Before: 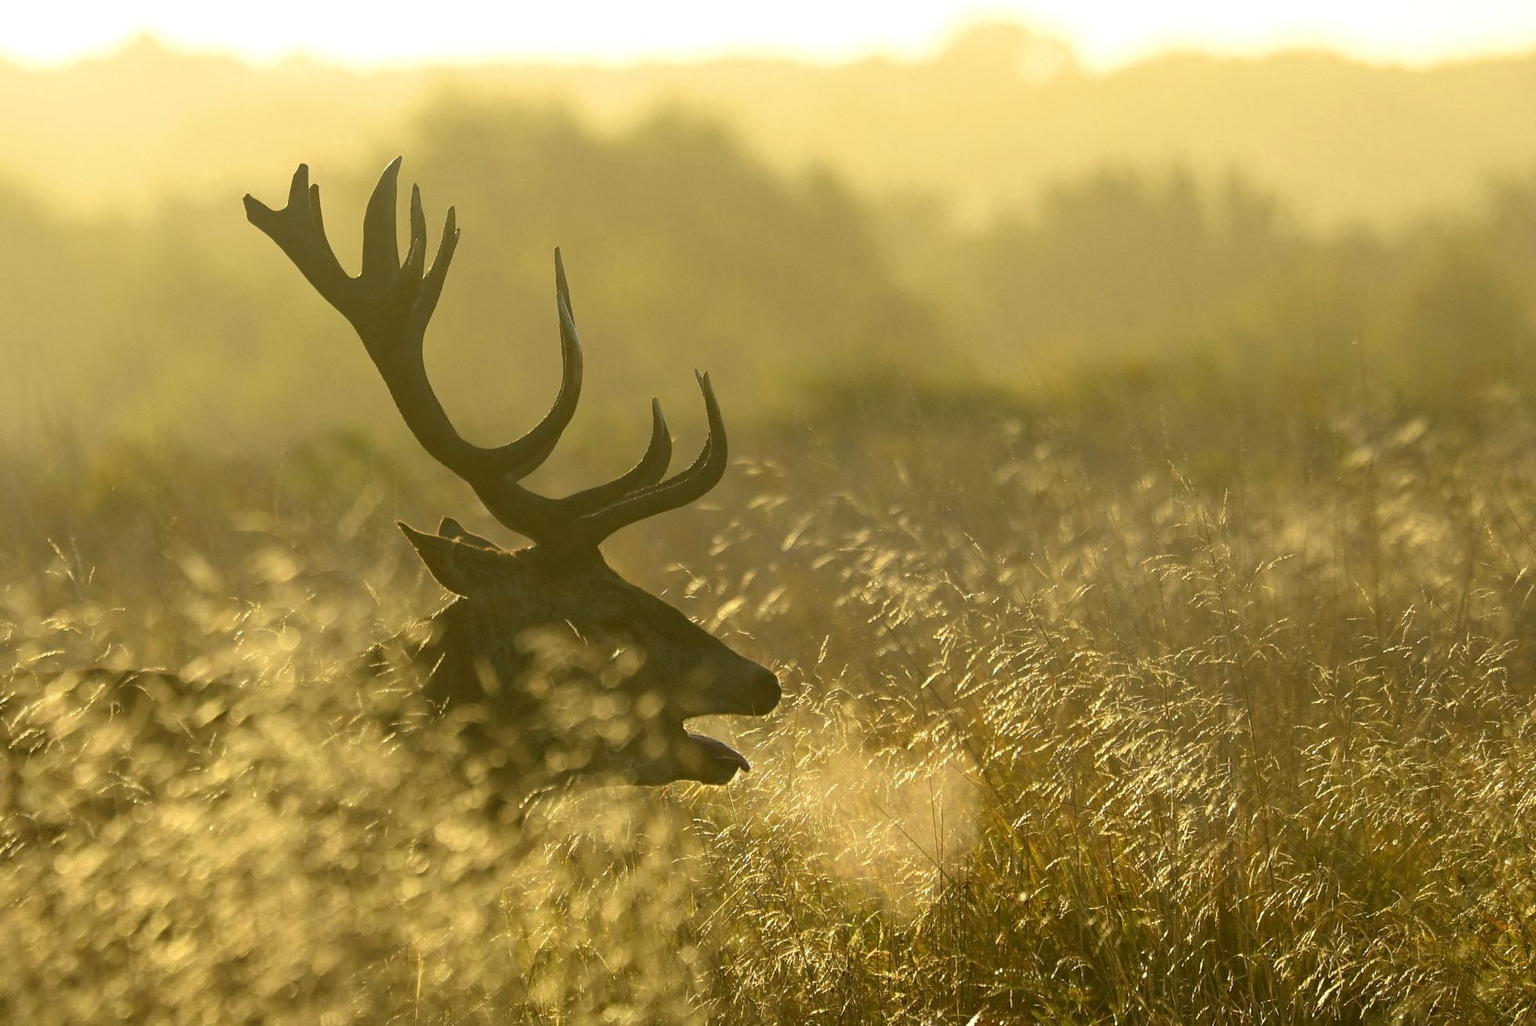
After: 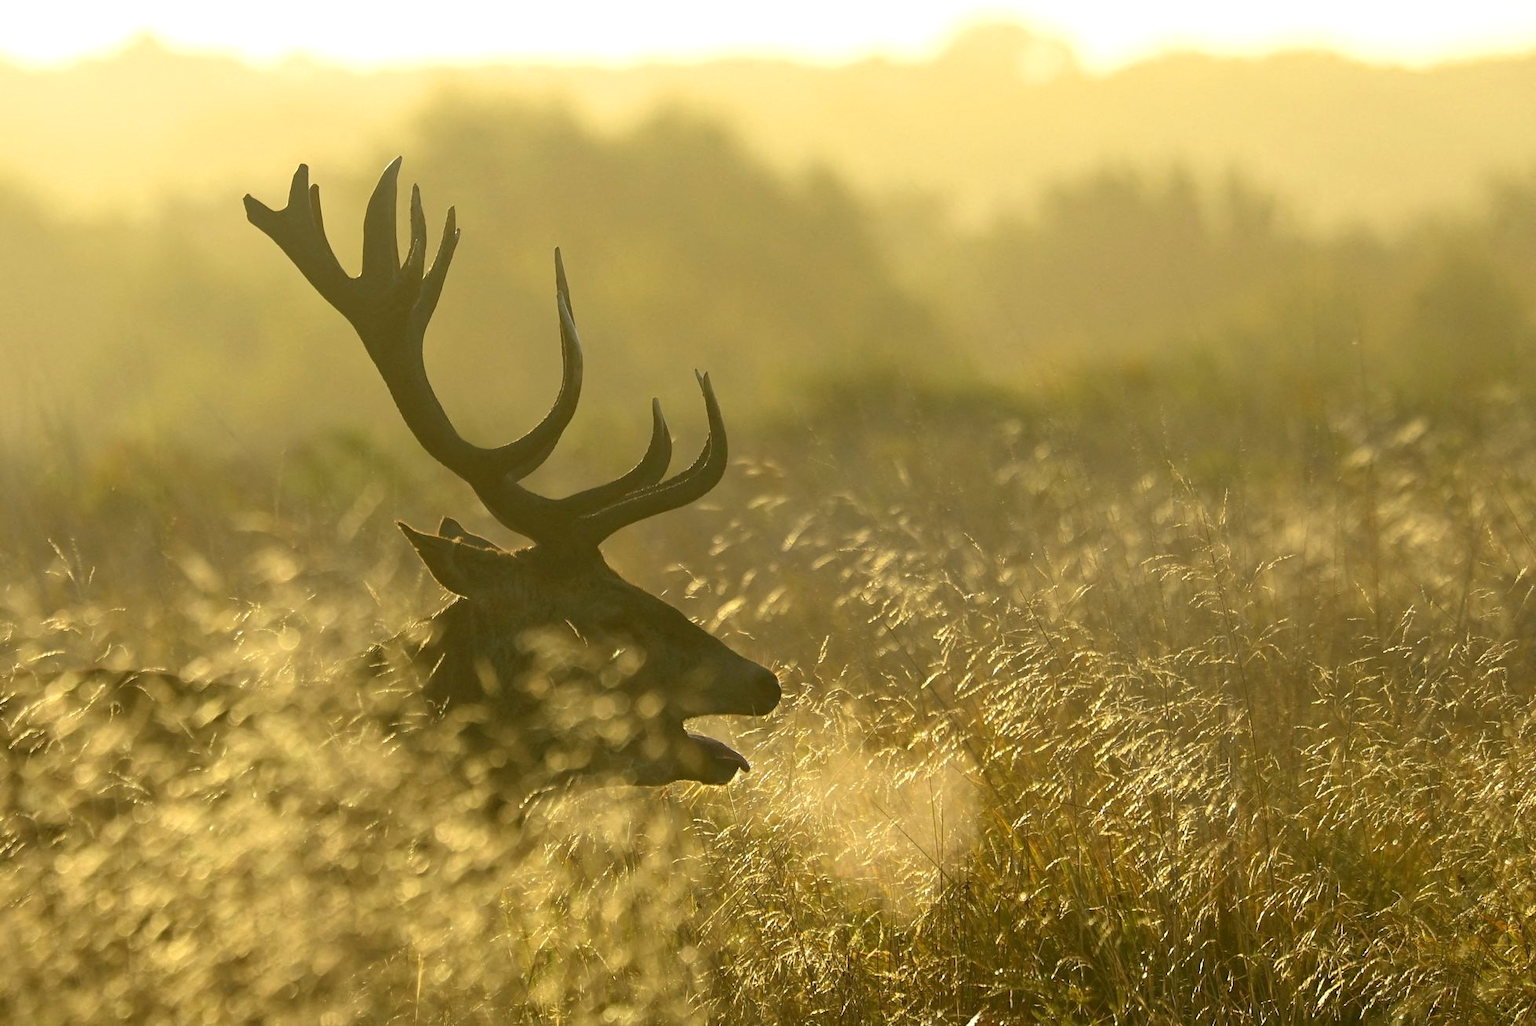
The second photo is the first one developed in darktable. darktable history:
exposure: exposure 0.086 EV, compensate highlight preservation false
